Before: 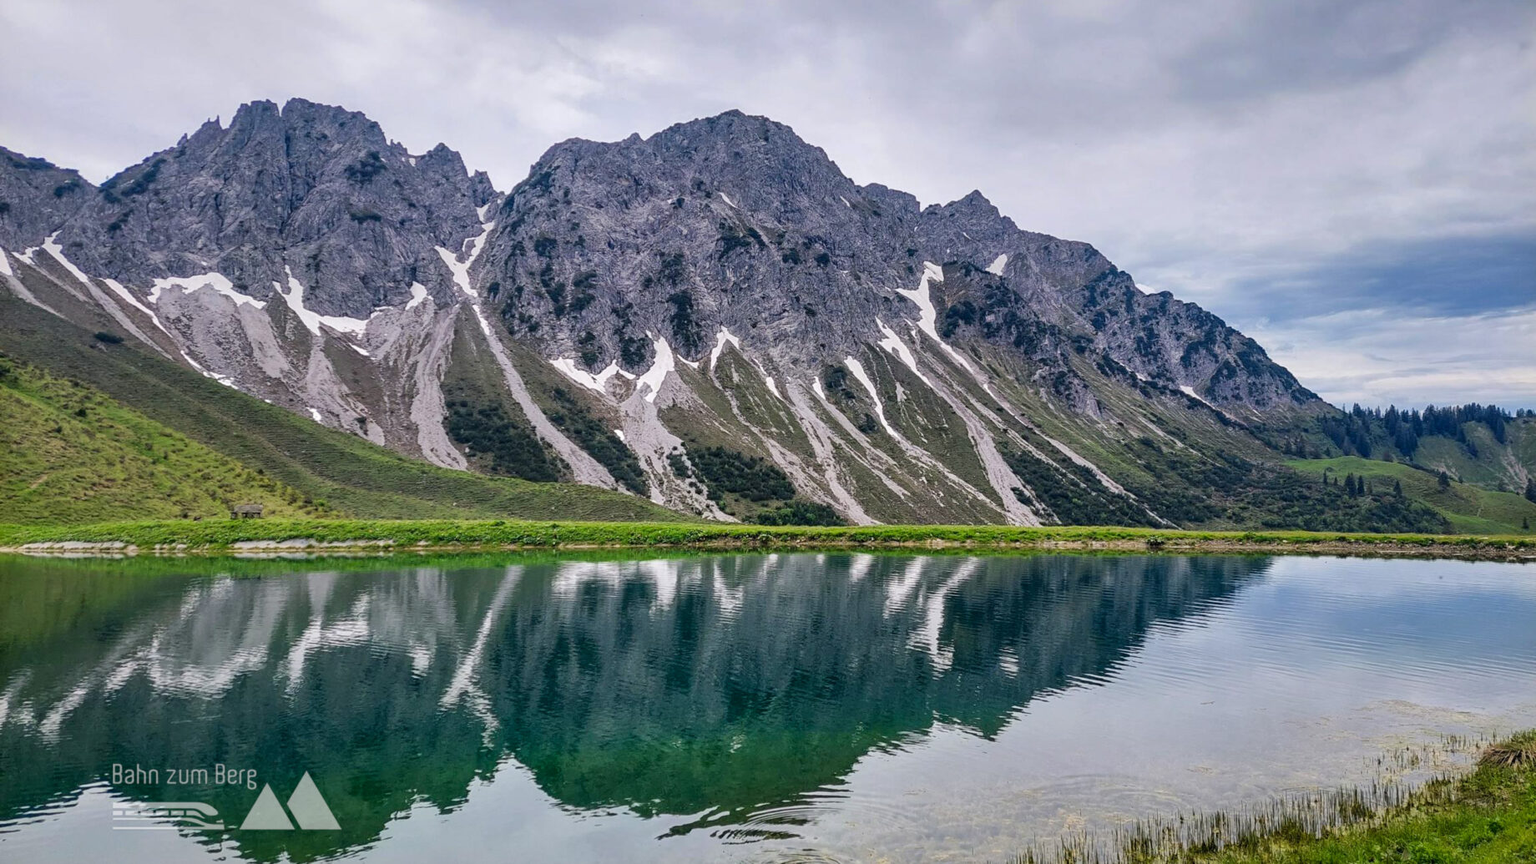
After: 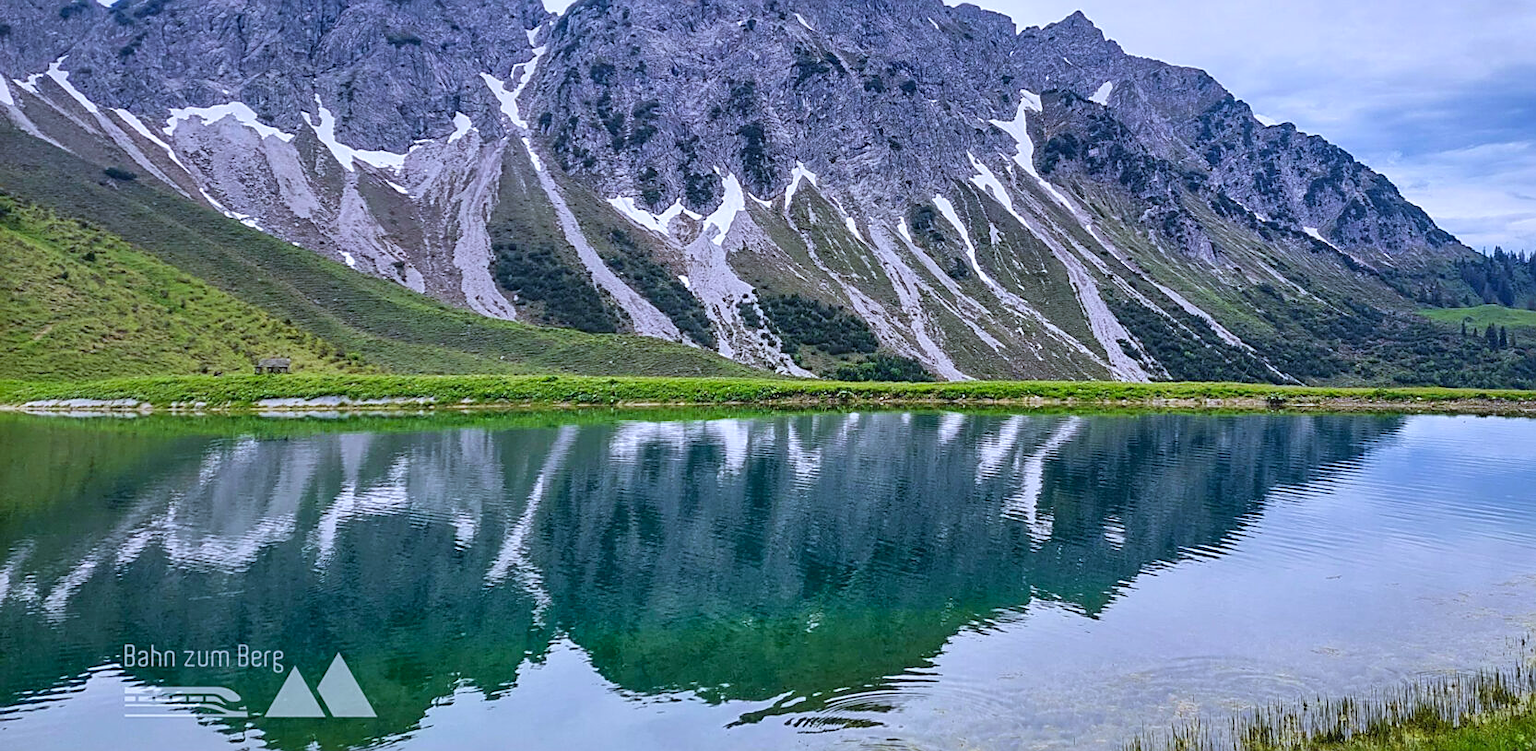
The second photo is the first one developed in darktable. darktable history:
sharpen: on, module defaults
white balance: red 0.948, green 1.02, blue 1.176
crop: top 20.916%, right 9.437%, bottom 0.316%
contrast brightness saturation: contrast -0.11
velvia: strength 15%
exposure: black level correction 0.002, compensate highlight preservation false
levels: levels [0, 0.474, 0.947]
